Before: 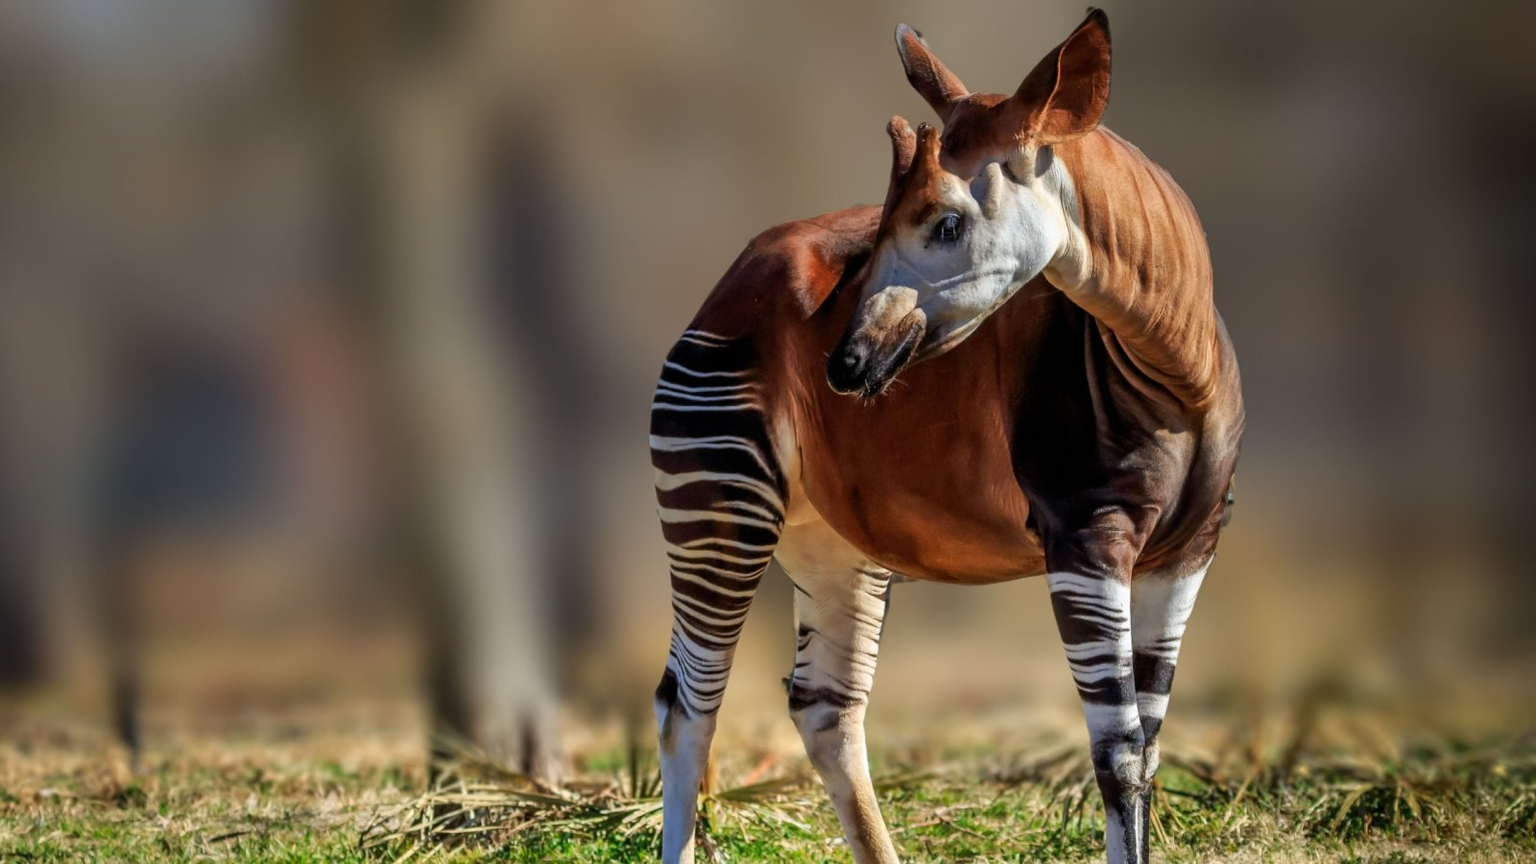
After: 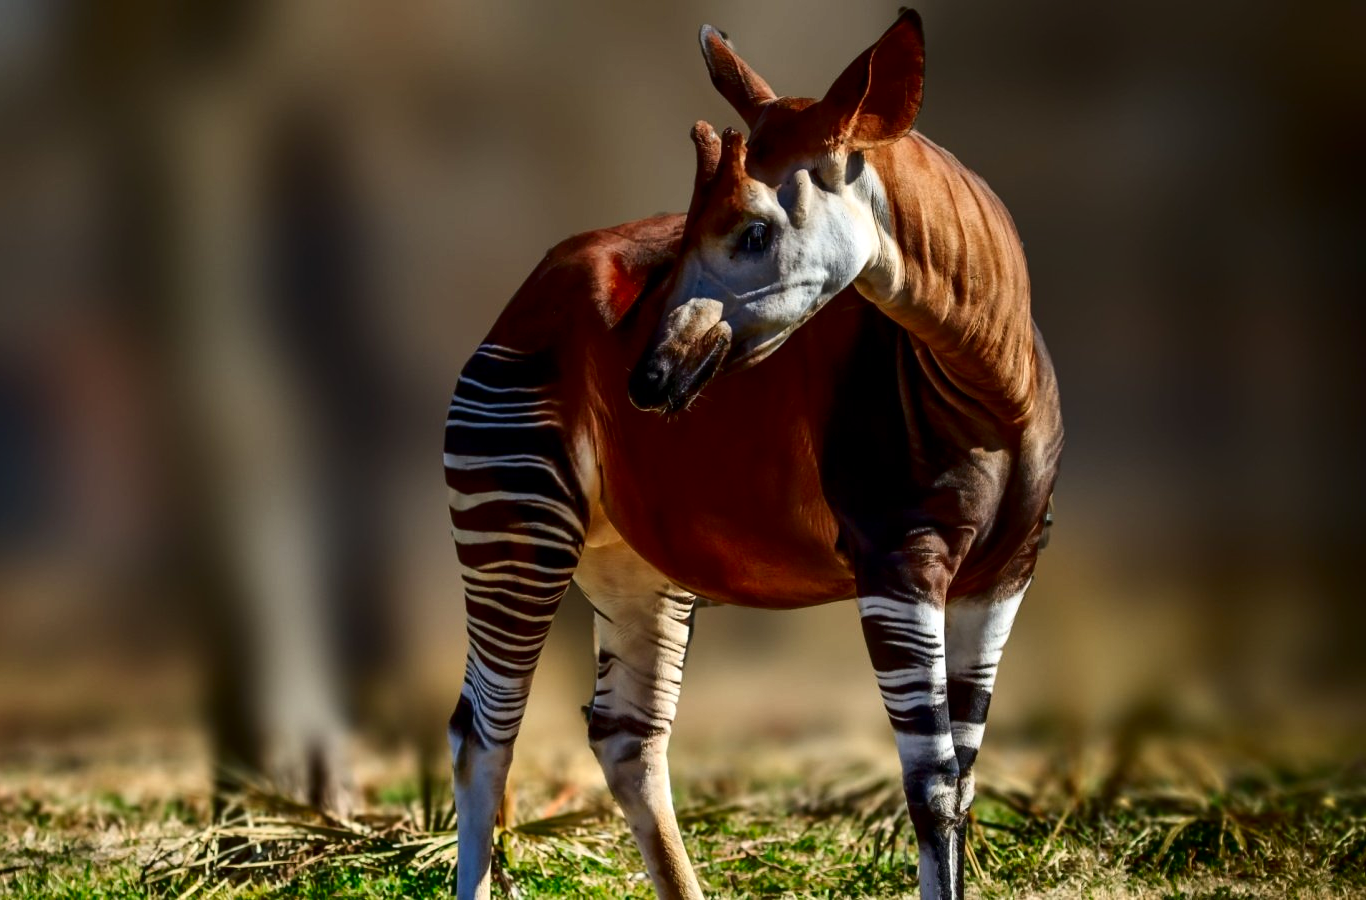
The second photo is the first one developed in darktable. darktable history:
exposure: exposure 0.128 EV, compensate highlight preservation false
crop and rotate: left 14.584%
contrast brightness saturation: contrast 0.19, brightness -0.24, saturation 0.11
